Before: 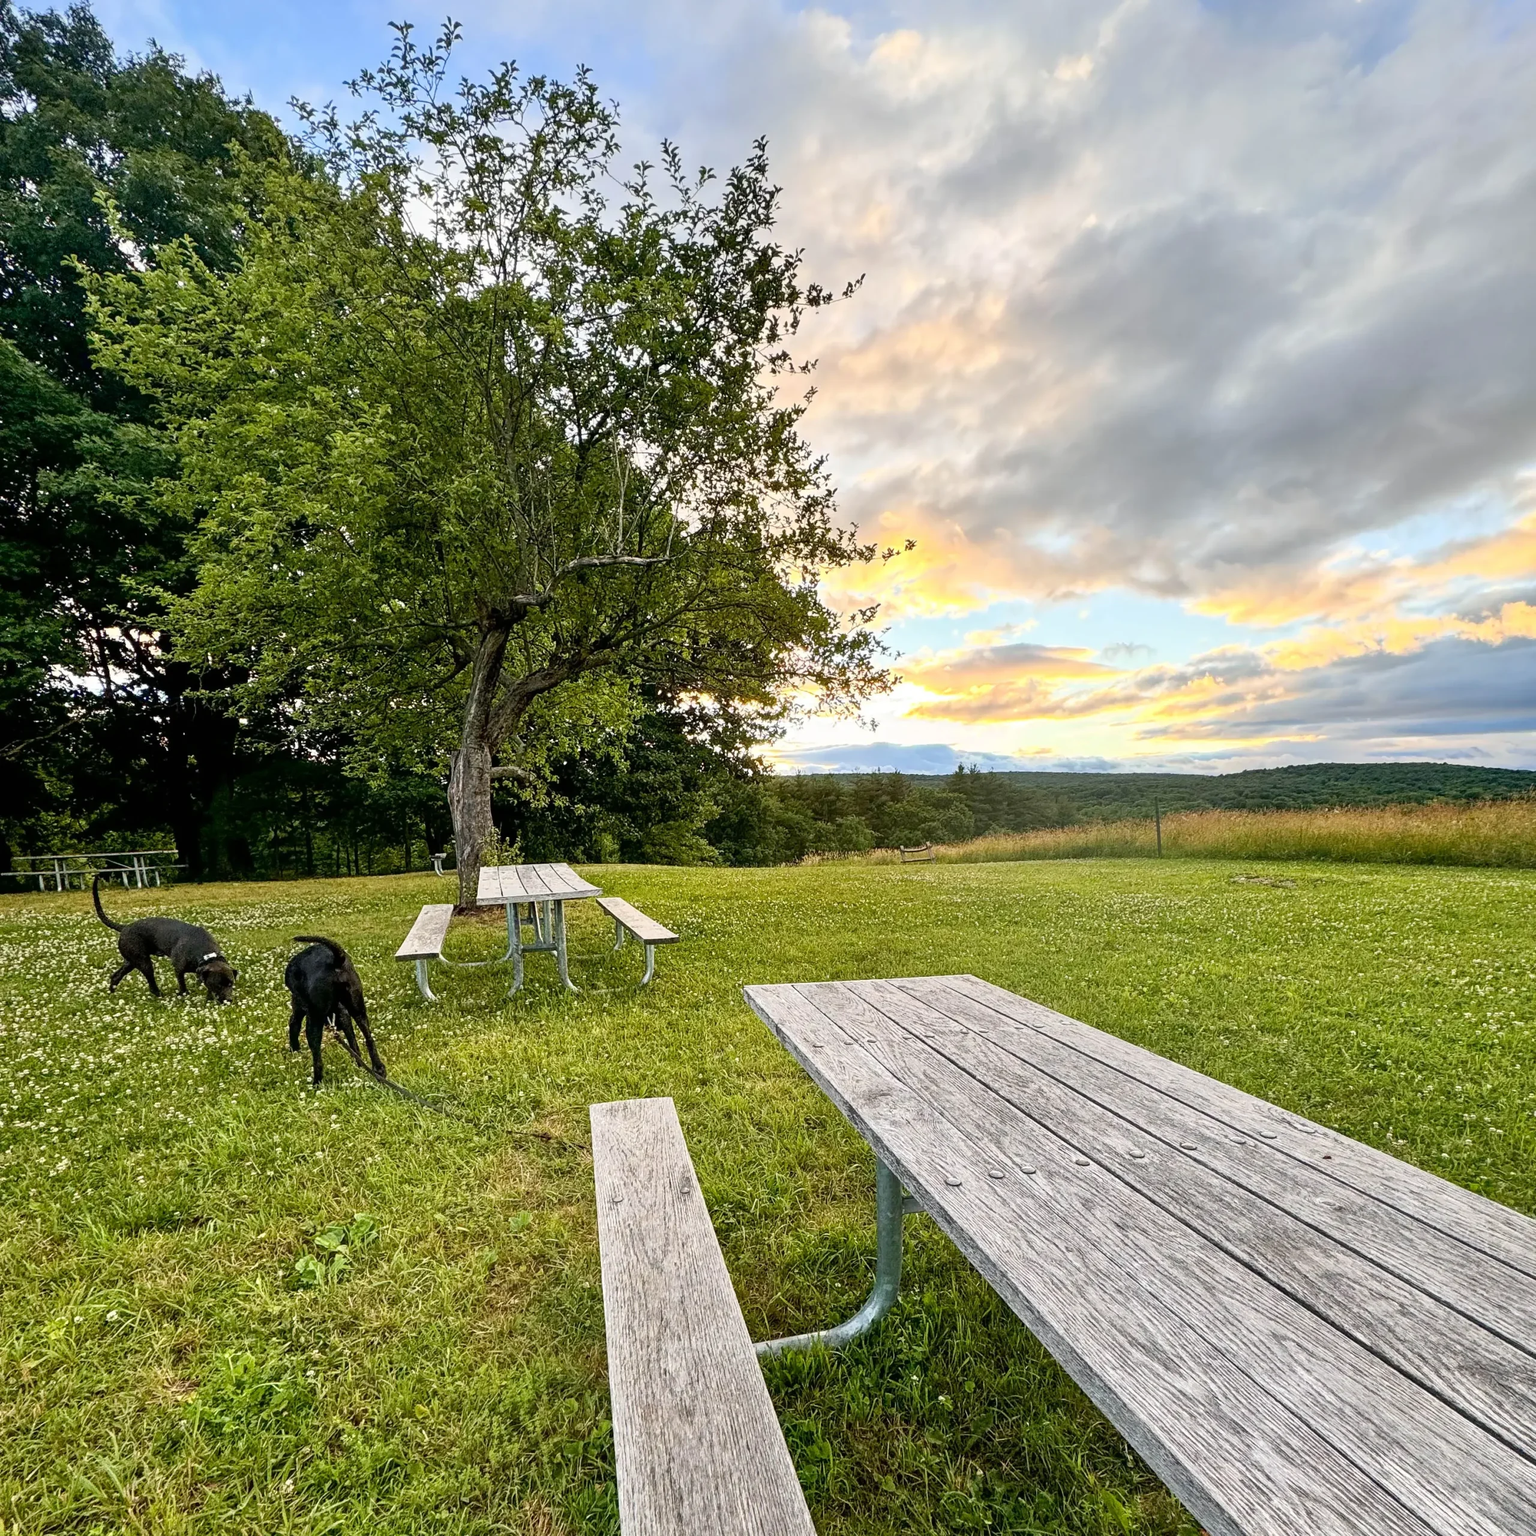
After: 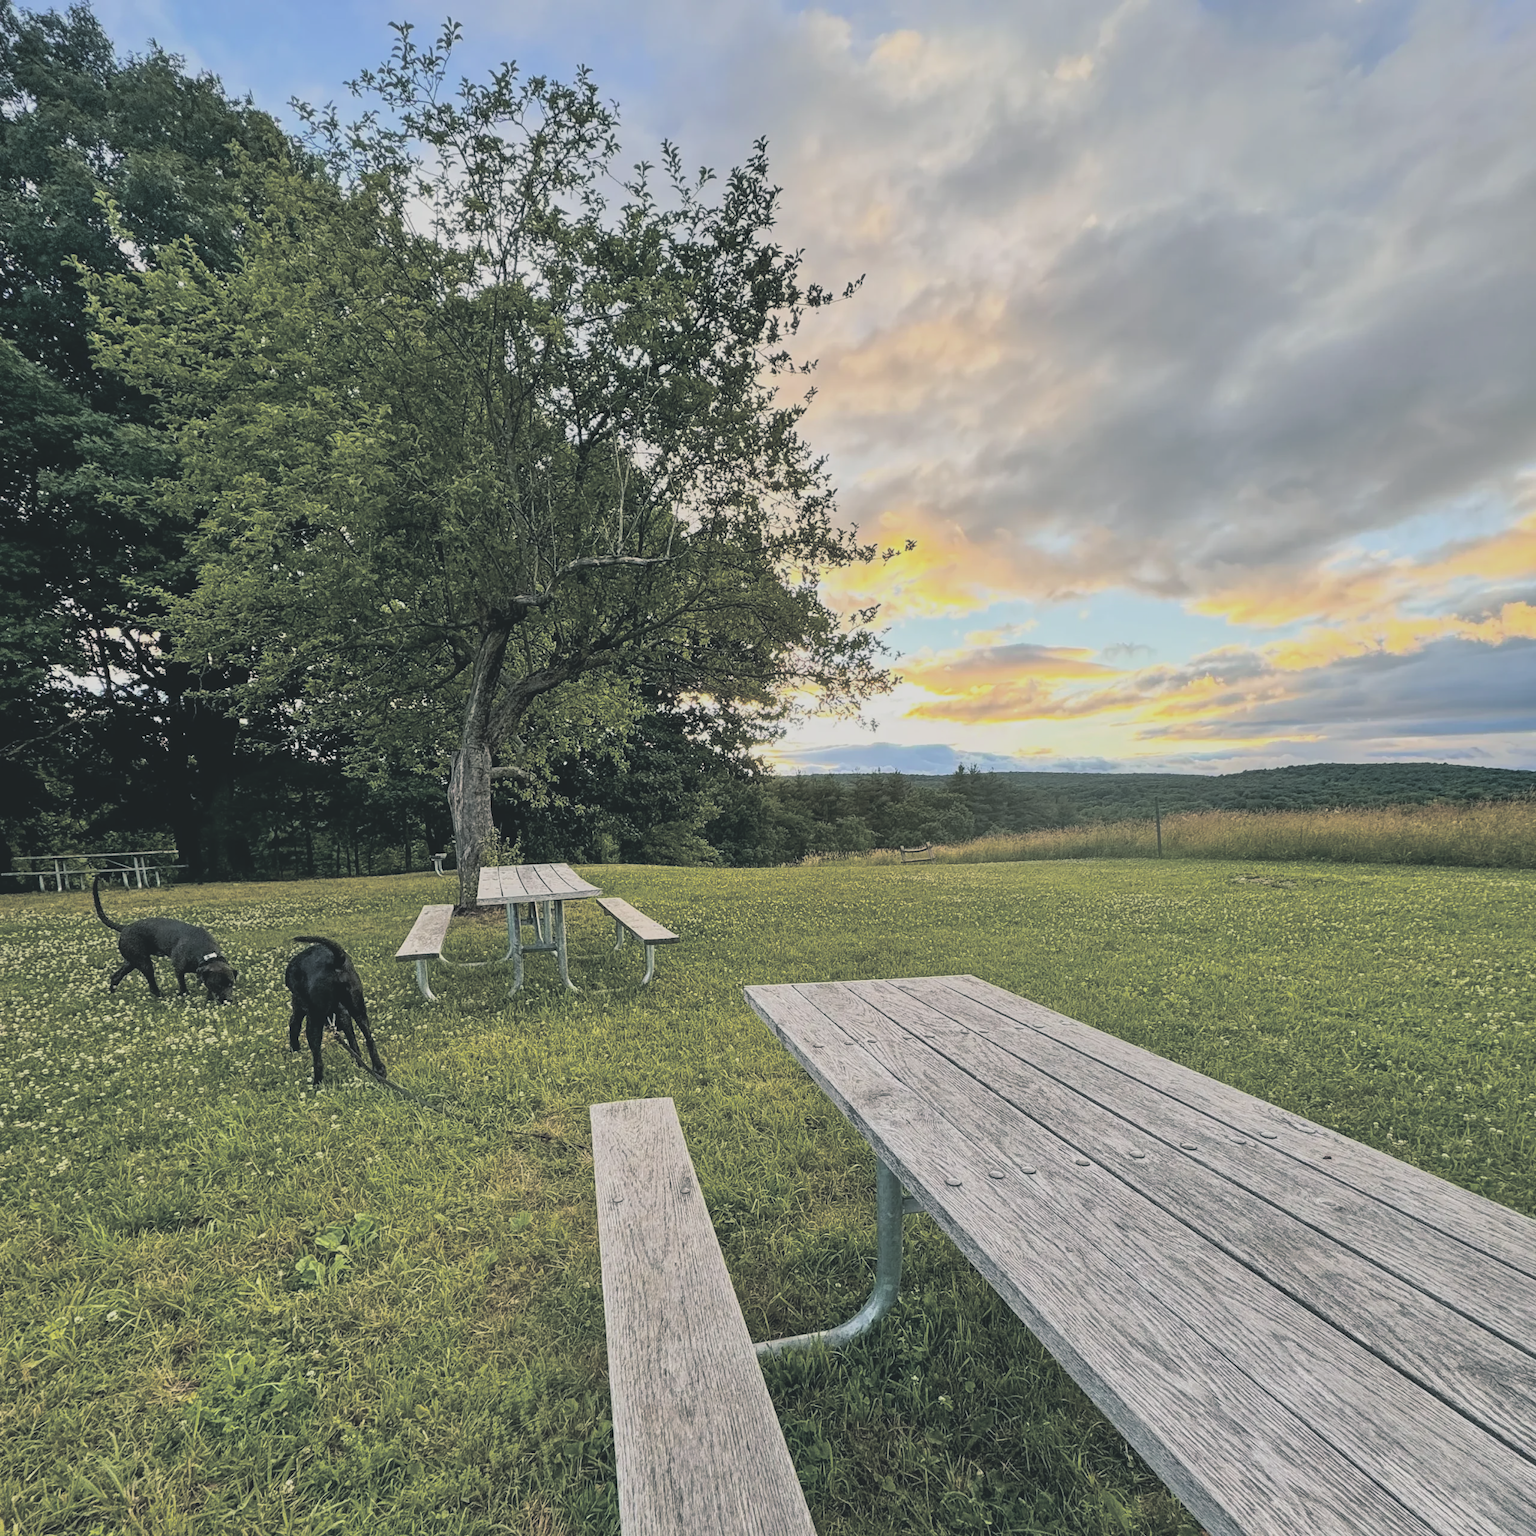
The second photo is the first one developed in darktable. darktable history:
split-toning: shadows › hue 201.6°, shadows › saturation 0.16, highlights › hue 50.4°, highlights › saturation 0.2, balance -49.9
contrast brightness saturation: contrast -0.26, saturation -0.43
color balance rgb: linear chroma grading › global chroma 13.3%, global vibrance 41.49%
